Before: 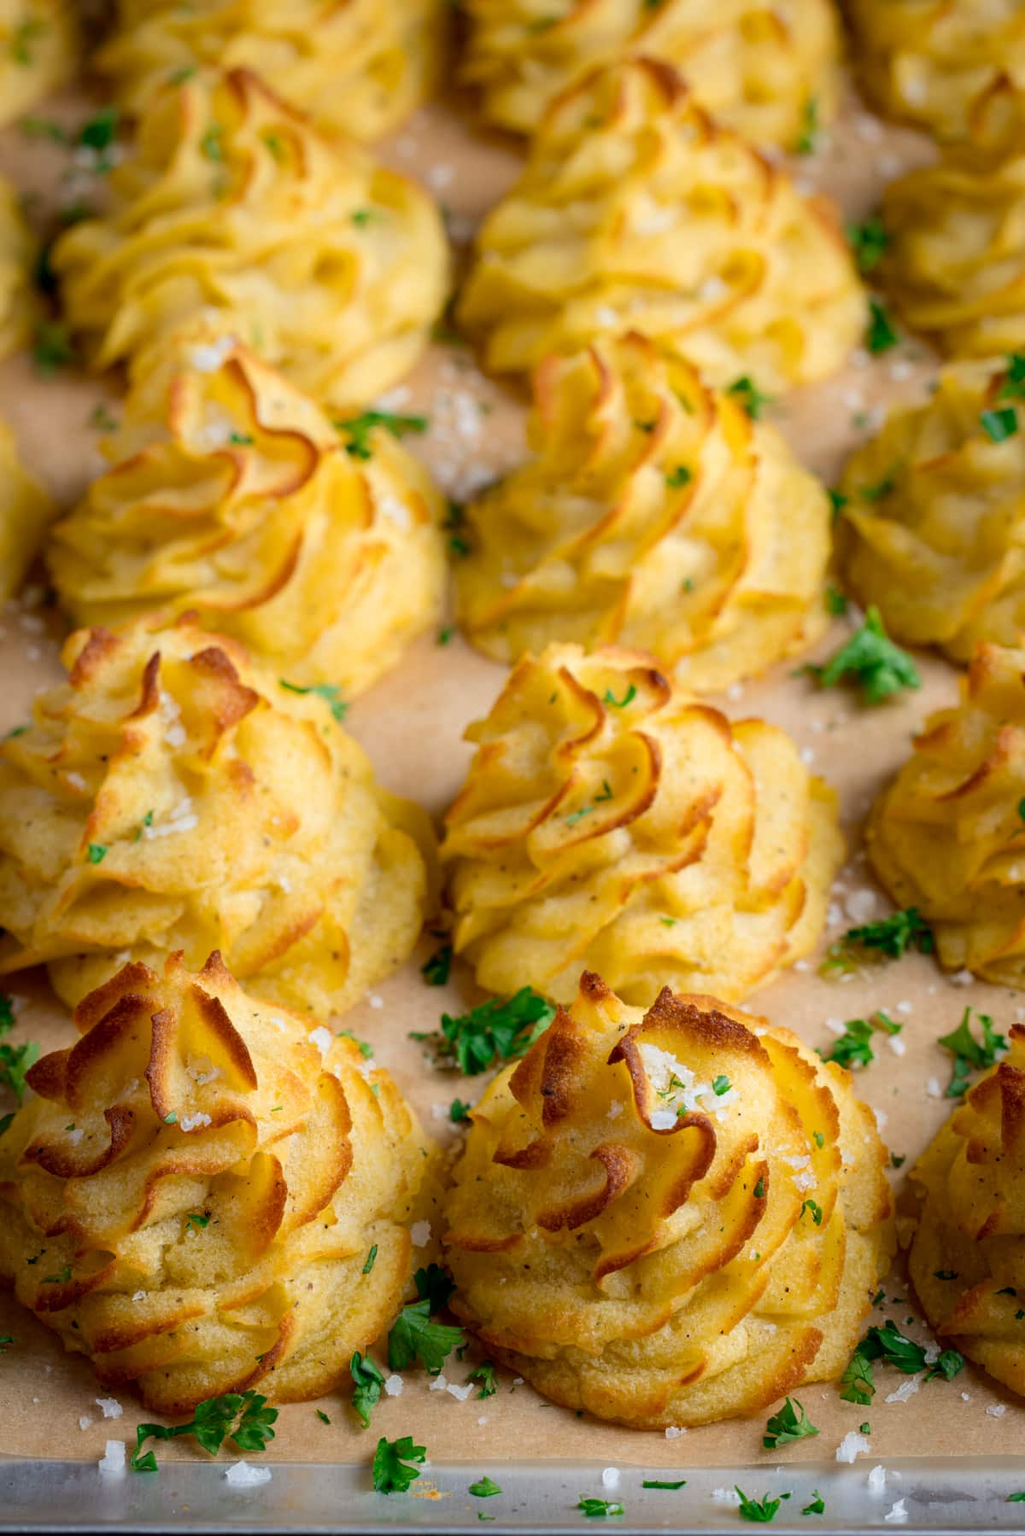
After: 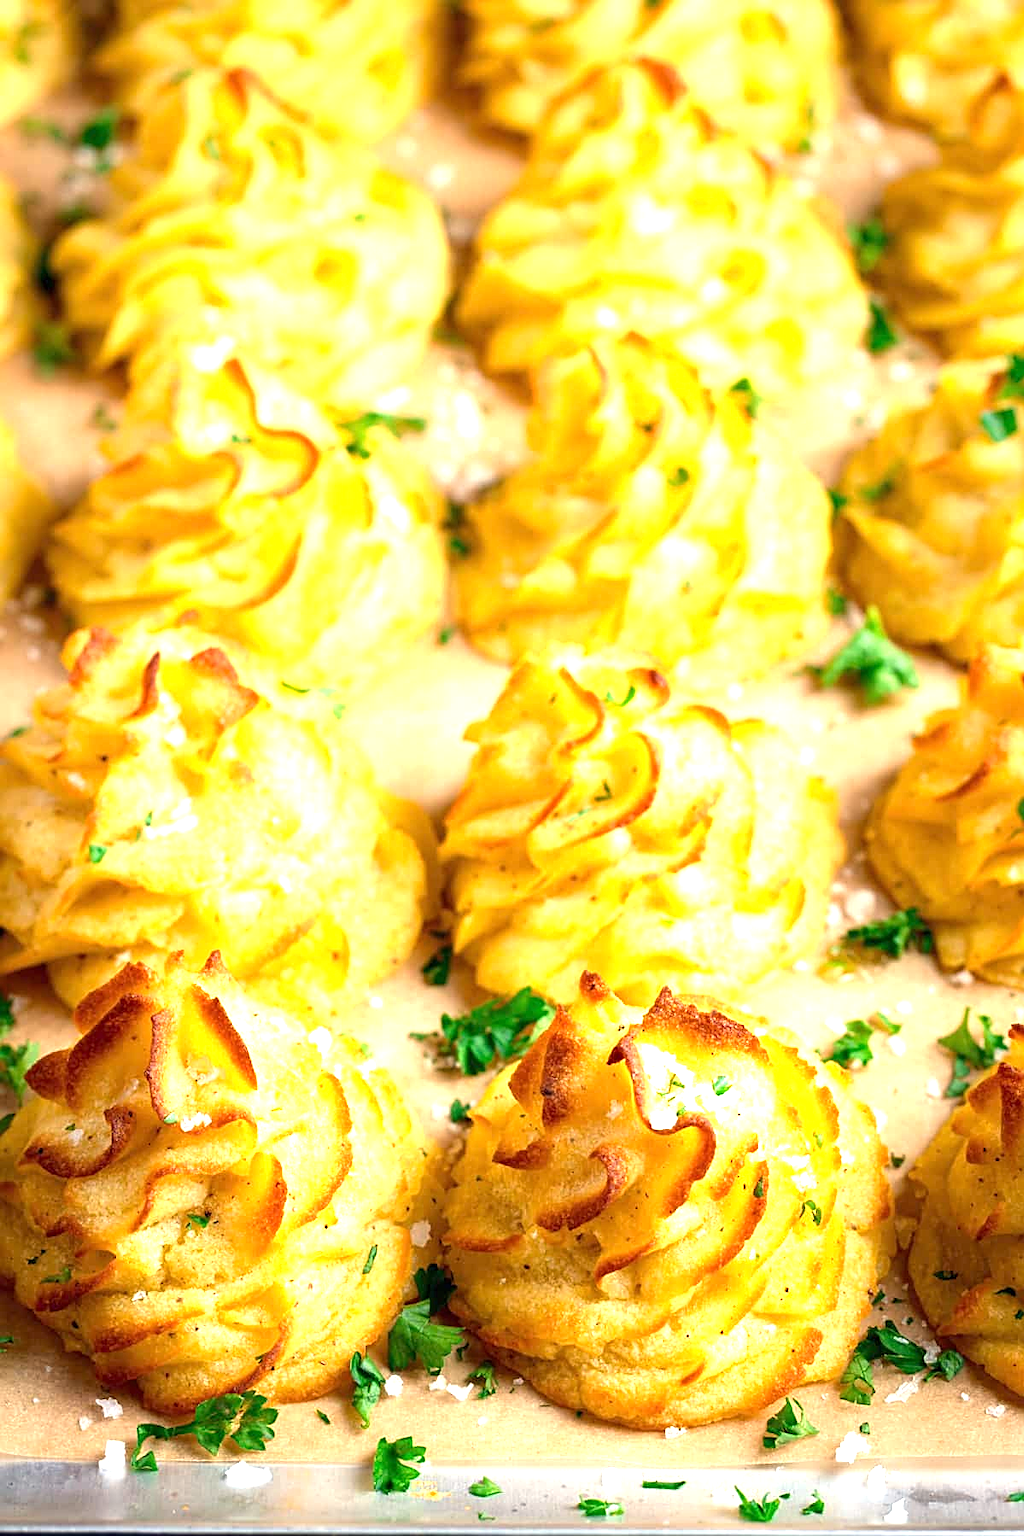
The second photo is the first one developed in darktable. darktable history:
exposure: black level correction 0, exposure 1.5 EV, compensate exposure bias true, compensate highlight preservation false
sharpen: on, module defaults
white balance: red 1.045, blue 0.932
